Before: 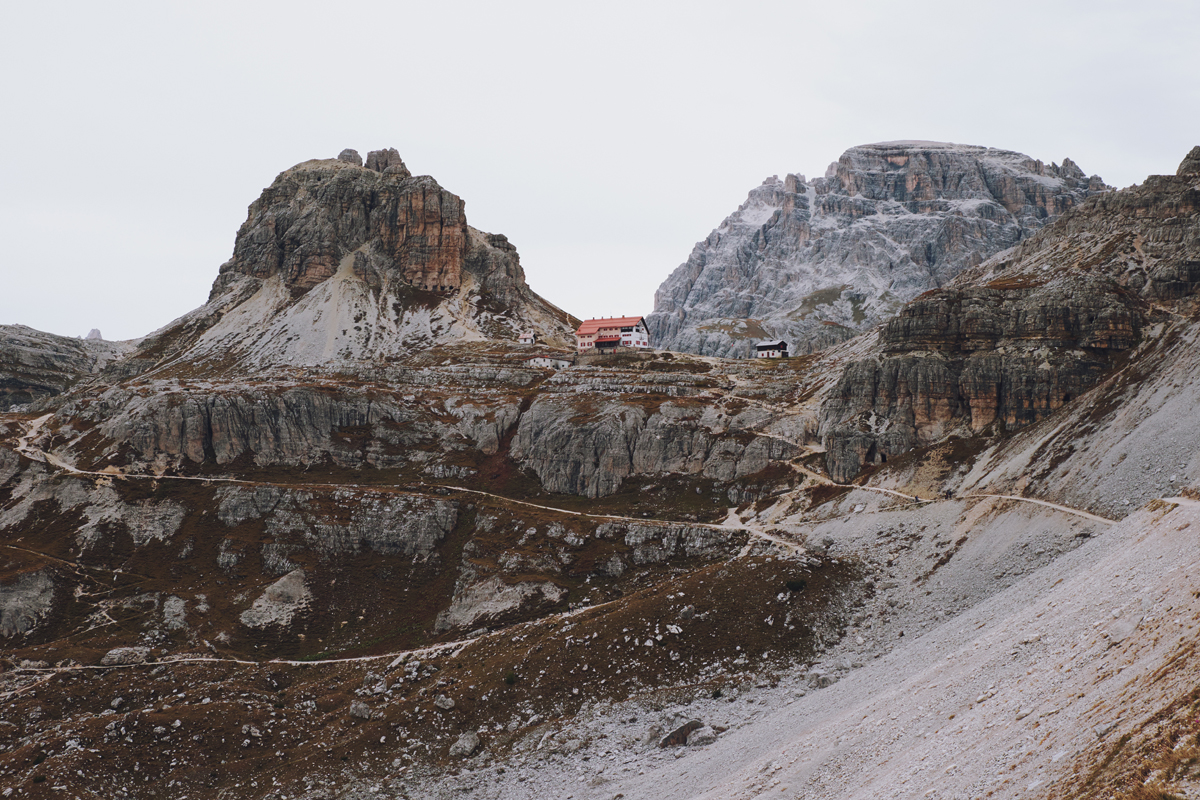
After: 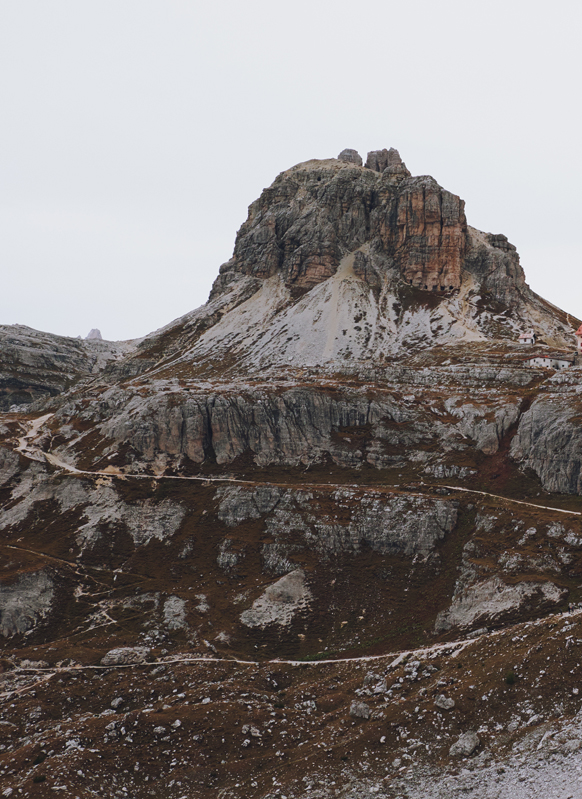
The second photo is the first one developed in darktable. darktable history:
crop and rotate: left 0.052%, top 0%, right 51.445%
